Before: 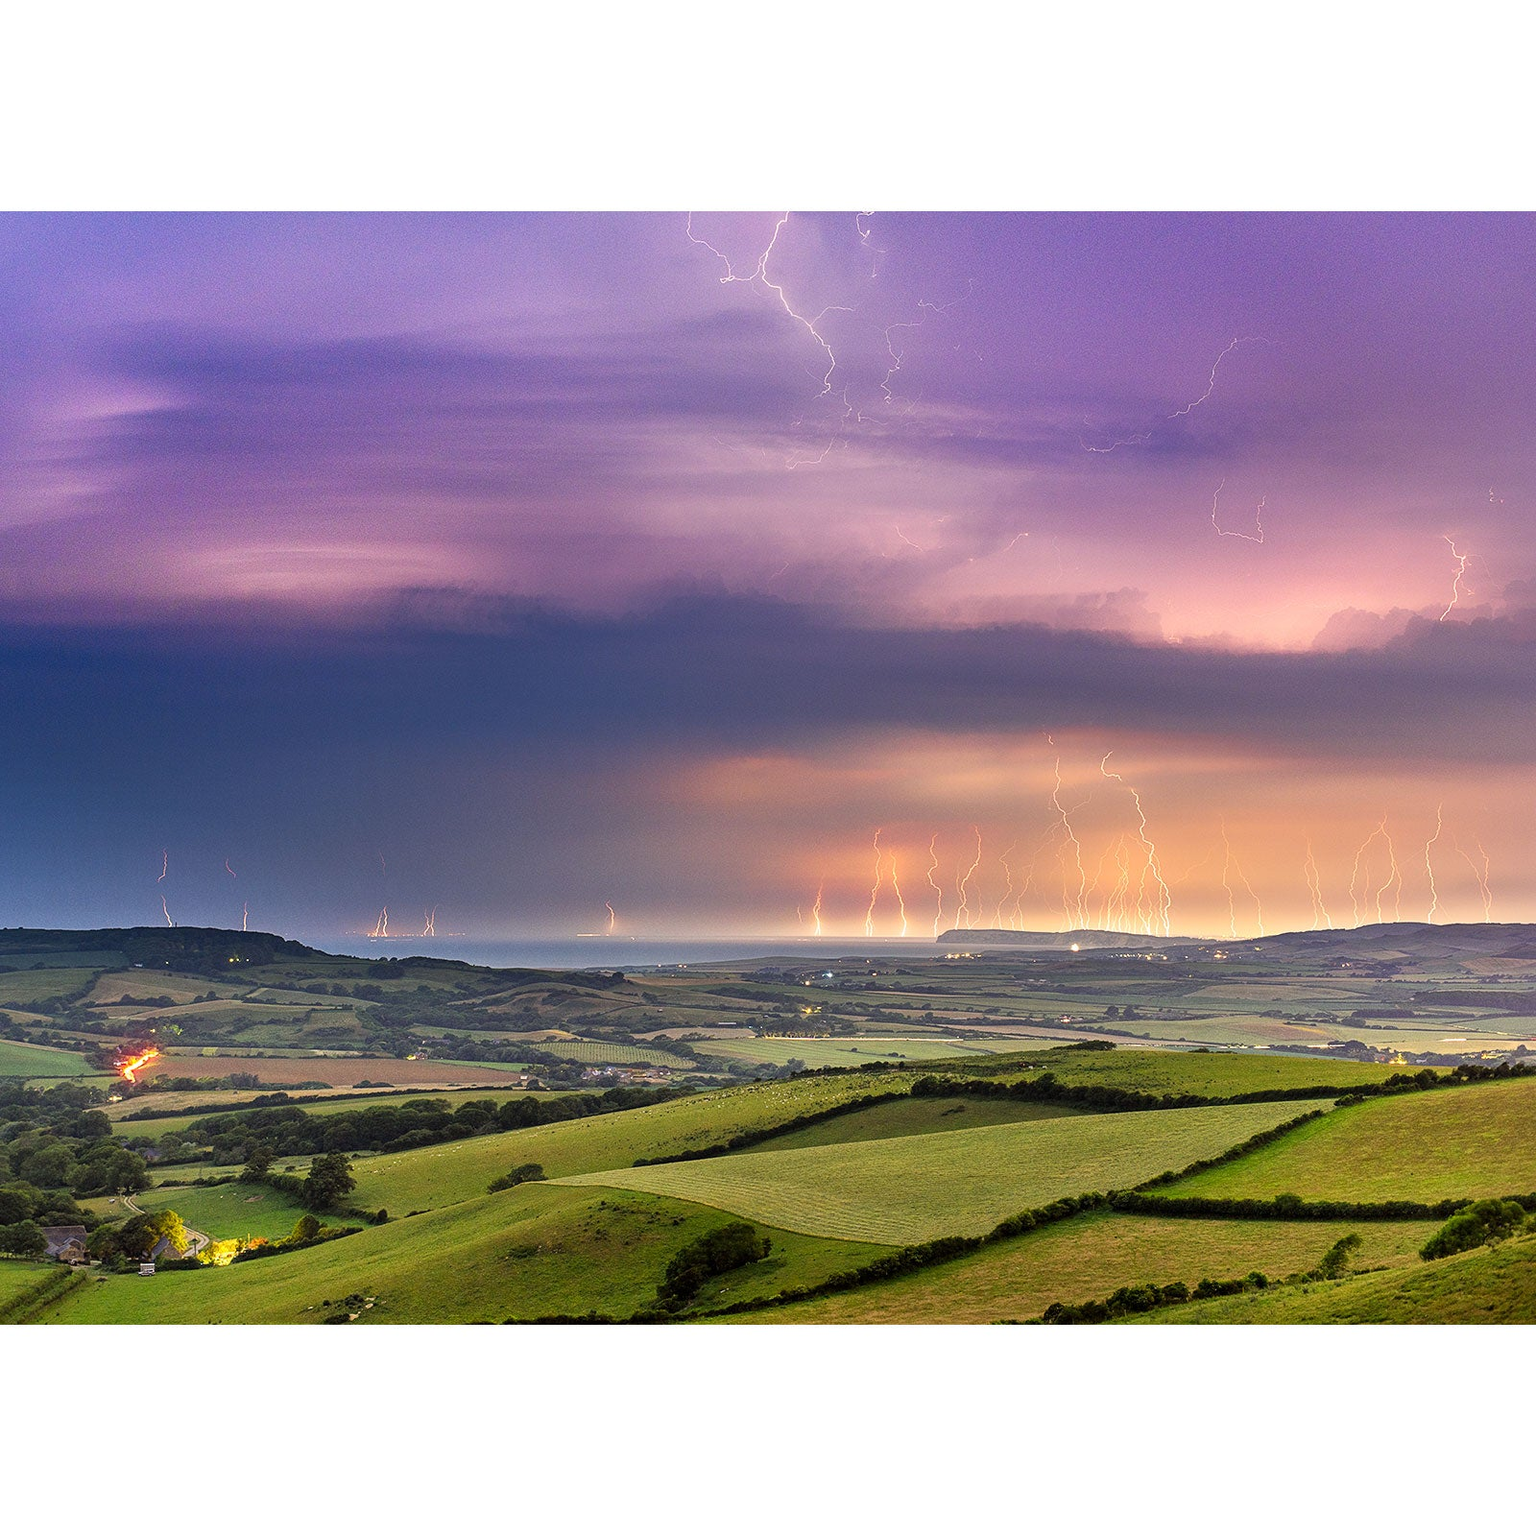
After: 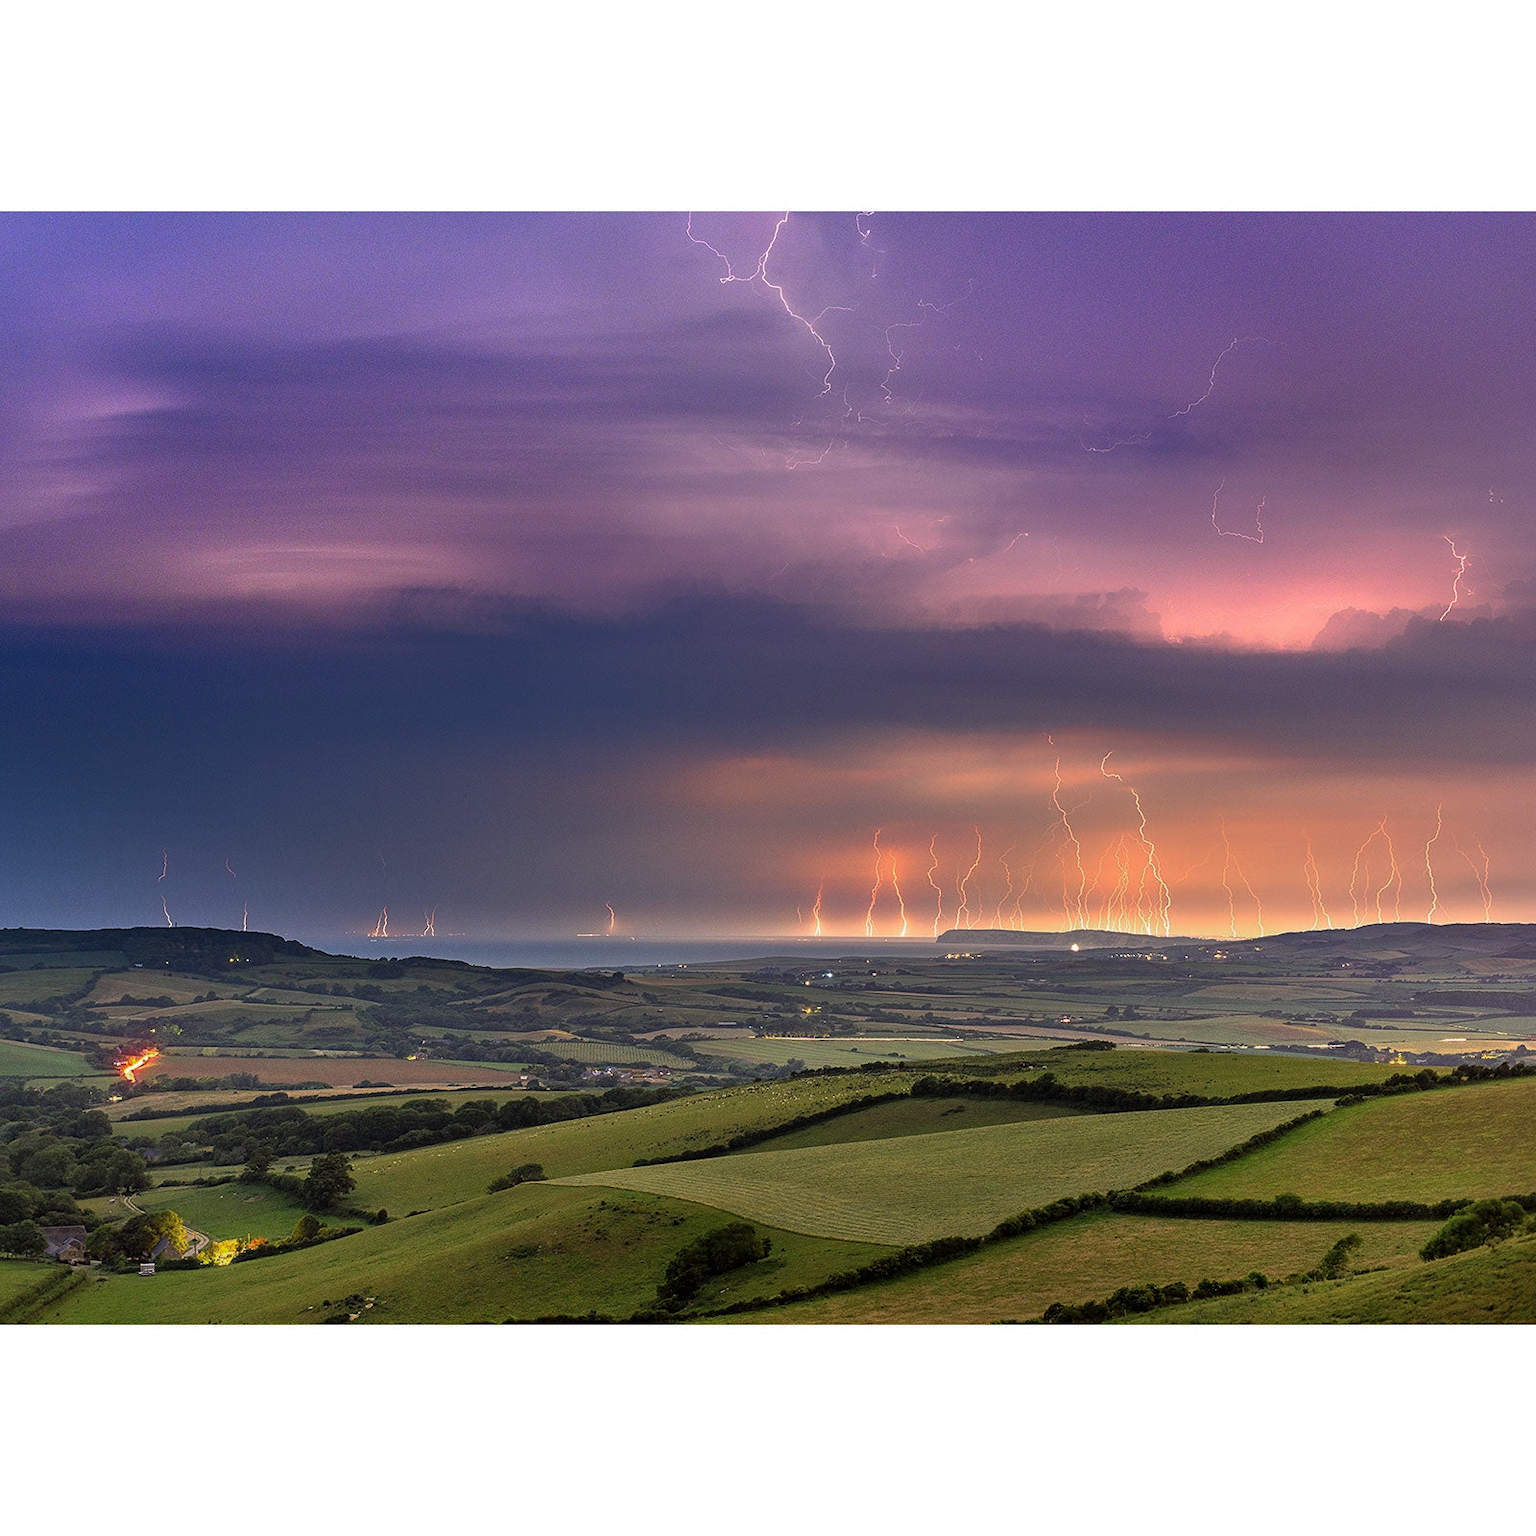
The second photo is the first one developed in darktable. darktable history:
white balance: red 1.004, blue 1.024
color zones: curves: ch0 [(0, 0.5) (0.143, 0.5) (0.286, 0.456) (0.429, 0.5) (0.571, 0.5) (0.714, 0.5) (0.857, 0.5) (1, 0.5)]; ch1 [(0, 0.5) (0.143, 0.5) (0.286, 0.422) (0.429, 0.5) (0.571, 0.5) (0.714, 0.5) (0.857, 0.5) (1, 0.5)]
base curve: curves: ch0 [(0, 0) (0.595, 0.418) (1, 1)], preserve colors none
